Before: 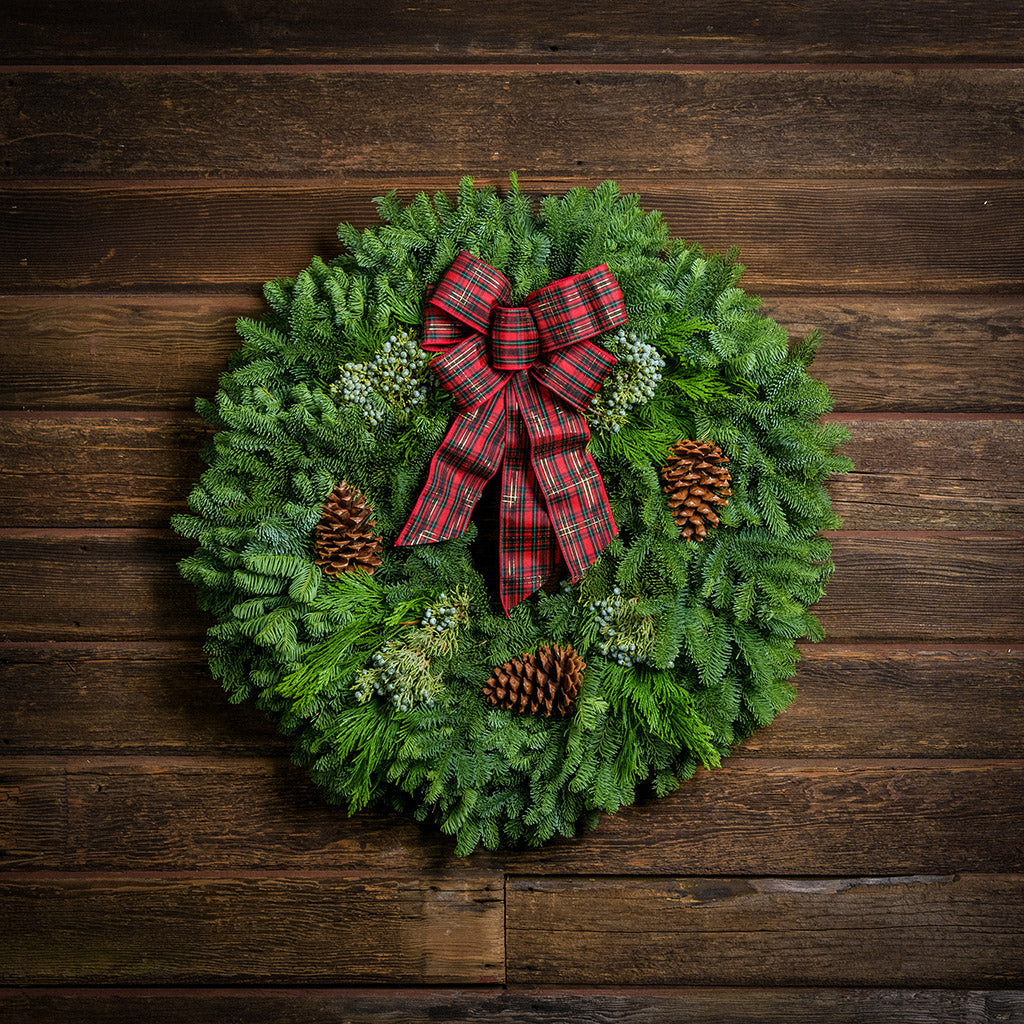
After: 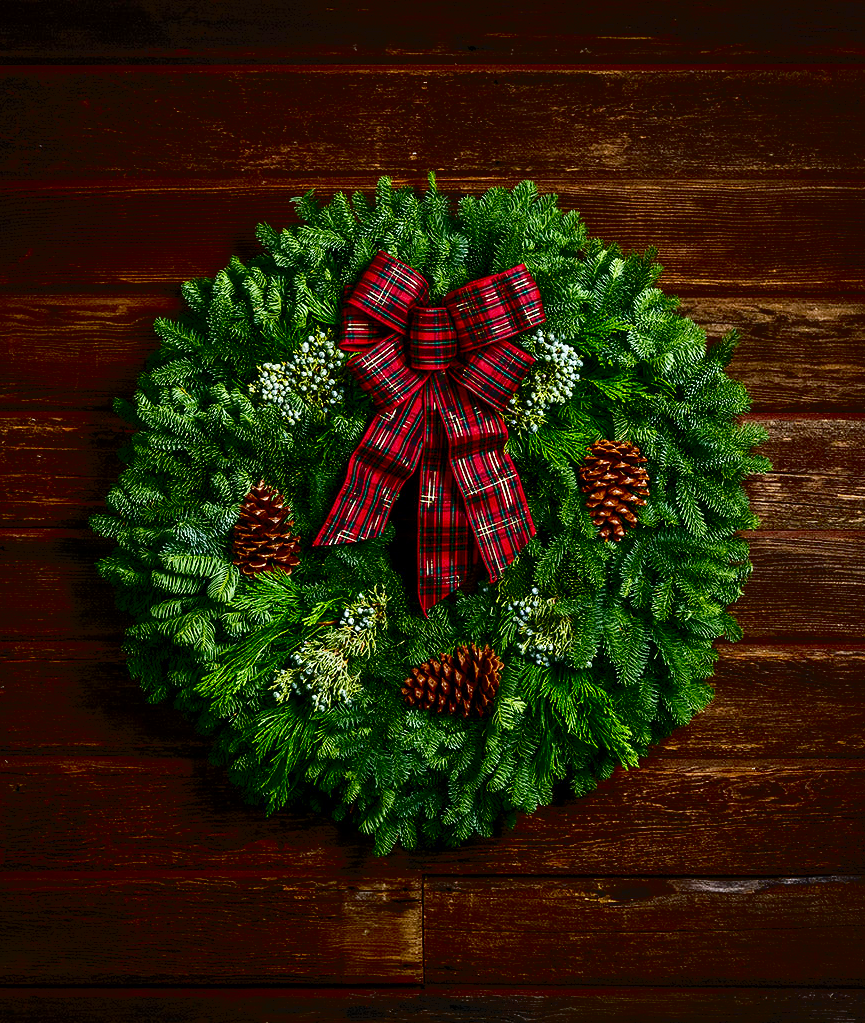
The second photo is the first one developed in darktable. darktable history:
contrast brightness saturation: contrast 0.093, brightness -0.601, saturation 0.17
tone curve: curves: ch0 [(0, 0) (0.003, 0.047) (0.011, 0.047) (0.025, 0.047) (0.044, 0.049) (0.069, 0.051) (0.1, 0.062) (0.136, 0.086) (0.177, 0.125) (0.224, 0.178) (0.277, 0.246) (0.335, 0.324) (0.399, 0.407) (0.468, 0.48) (0.543, 0.57) (0.623, 0.675) (0.709, 0.772) (0.801, 0.876) (0.898, 0.963) (1, 1)], color space Lab, independent channels, preserve colors none
crop: left 8.036%, right 7.484%
base curve: curves: ch0 [(0, 0) (0.028, 0.03) (0.121, 0.232) (0.46, 0.748) (0.859, 0.968) (1, 1)], preserve colors none
